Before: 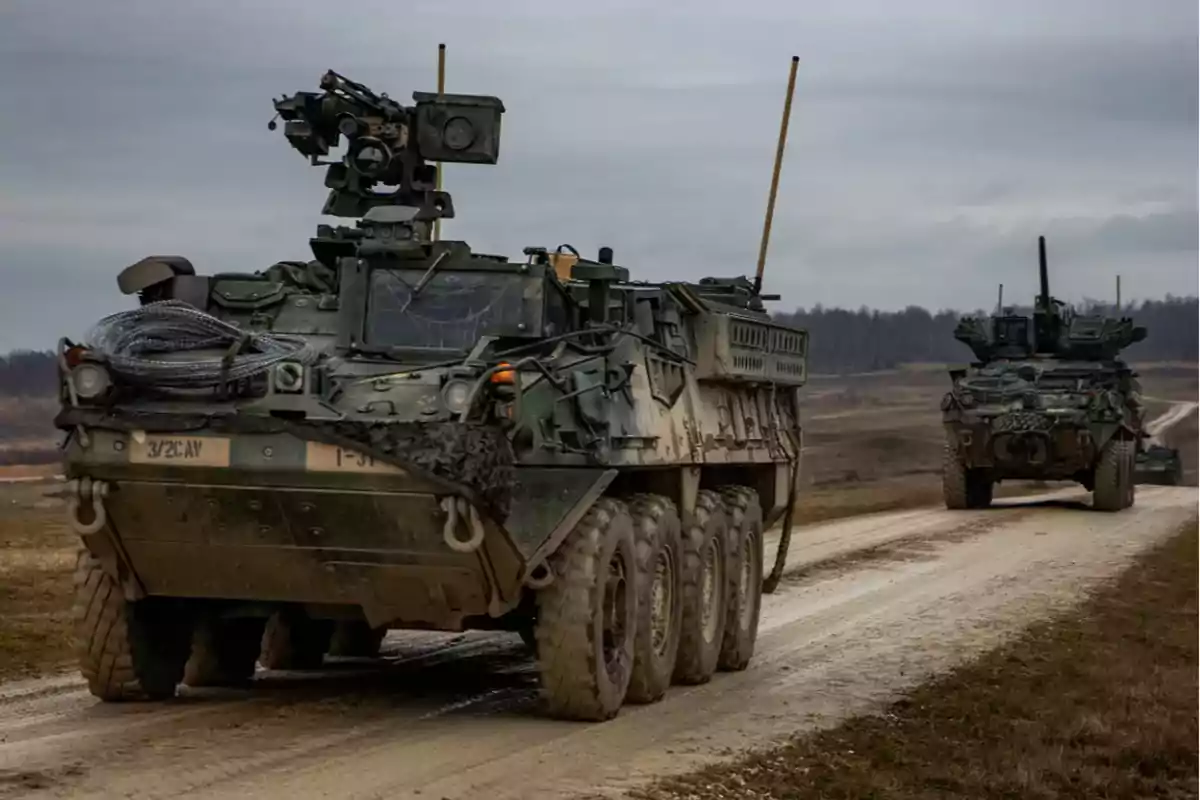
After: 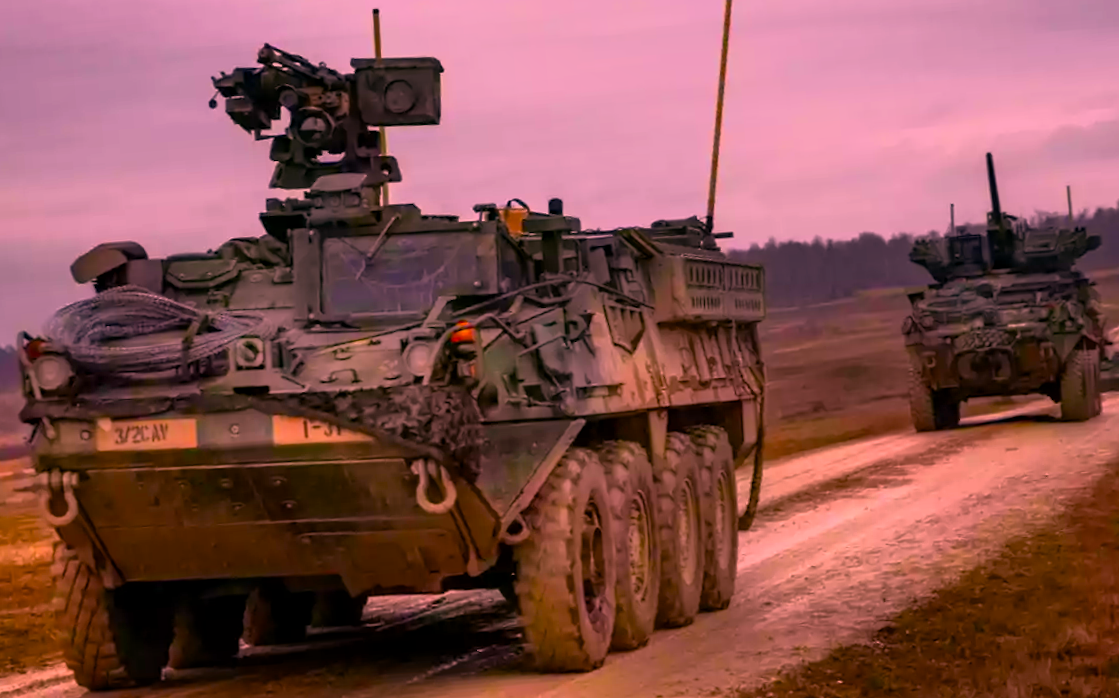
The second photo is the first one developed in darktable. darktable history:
color correction: highlights a* 21.16, highlights b* 19.61
rgb levels: preserve colors max RGB
crop and rotate: top 2.479%, bottom 3.018%
rotate and perspective: rotation -4.57°, crop left 0.054, crop right 0.944, crop top 0.087, crop bottom 0.914
exposure: black level correction 0.001, compensate highlight preservation false
white balance: red 1.188, blue 1.11
tone equalizer: -7 EV -0.63 EV, -6 EV 1 EV, -5 EV -0.45 EV, -4 EV 0.43 EV, -3 EV 0.41 EV, -2 EV 0.15 EV, -1 EV -0.15 EV, +0 EV -0.39 EV, smoothing diameter 25%, edges refinement/feathering 10, preserve details guided filter
color balance rgb: linear chroma grading › global chroma 15%, perceptual saturation grading › global saturation 30%
